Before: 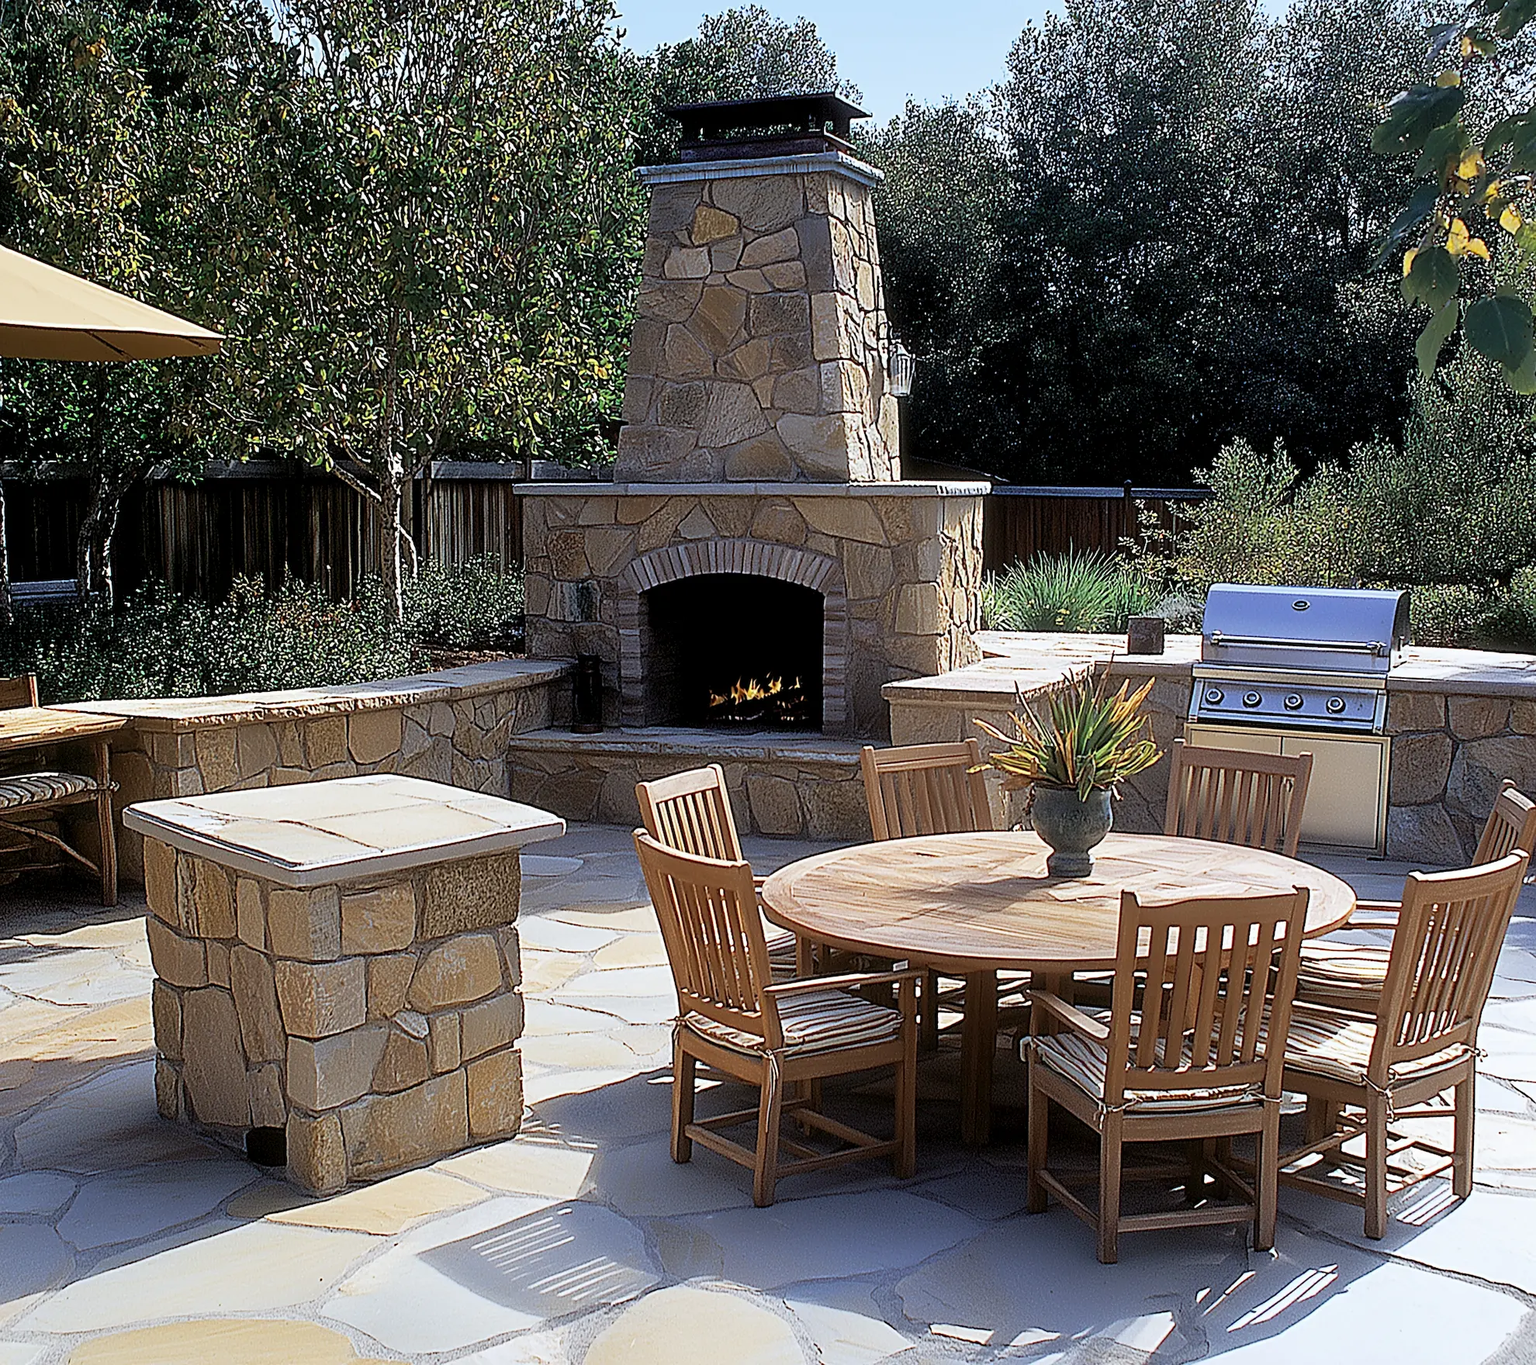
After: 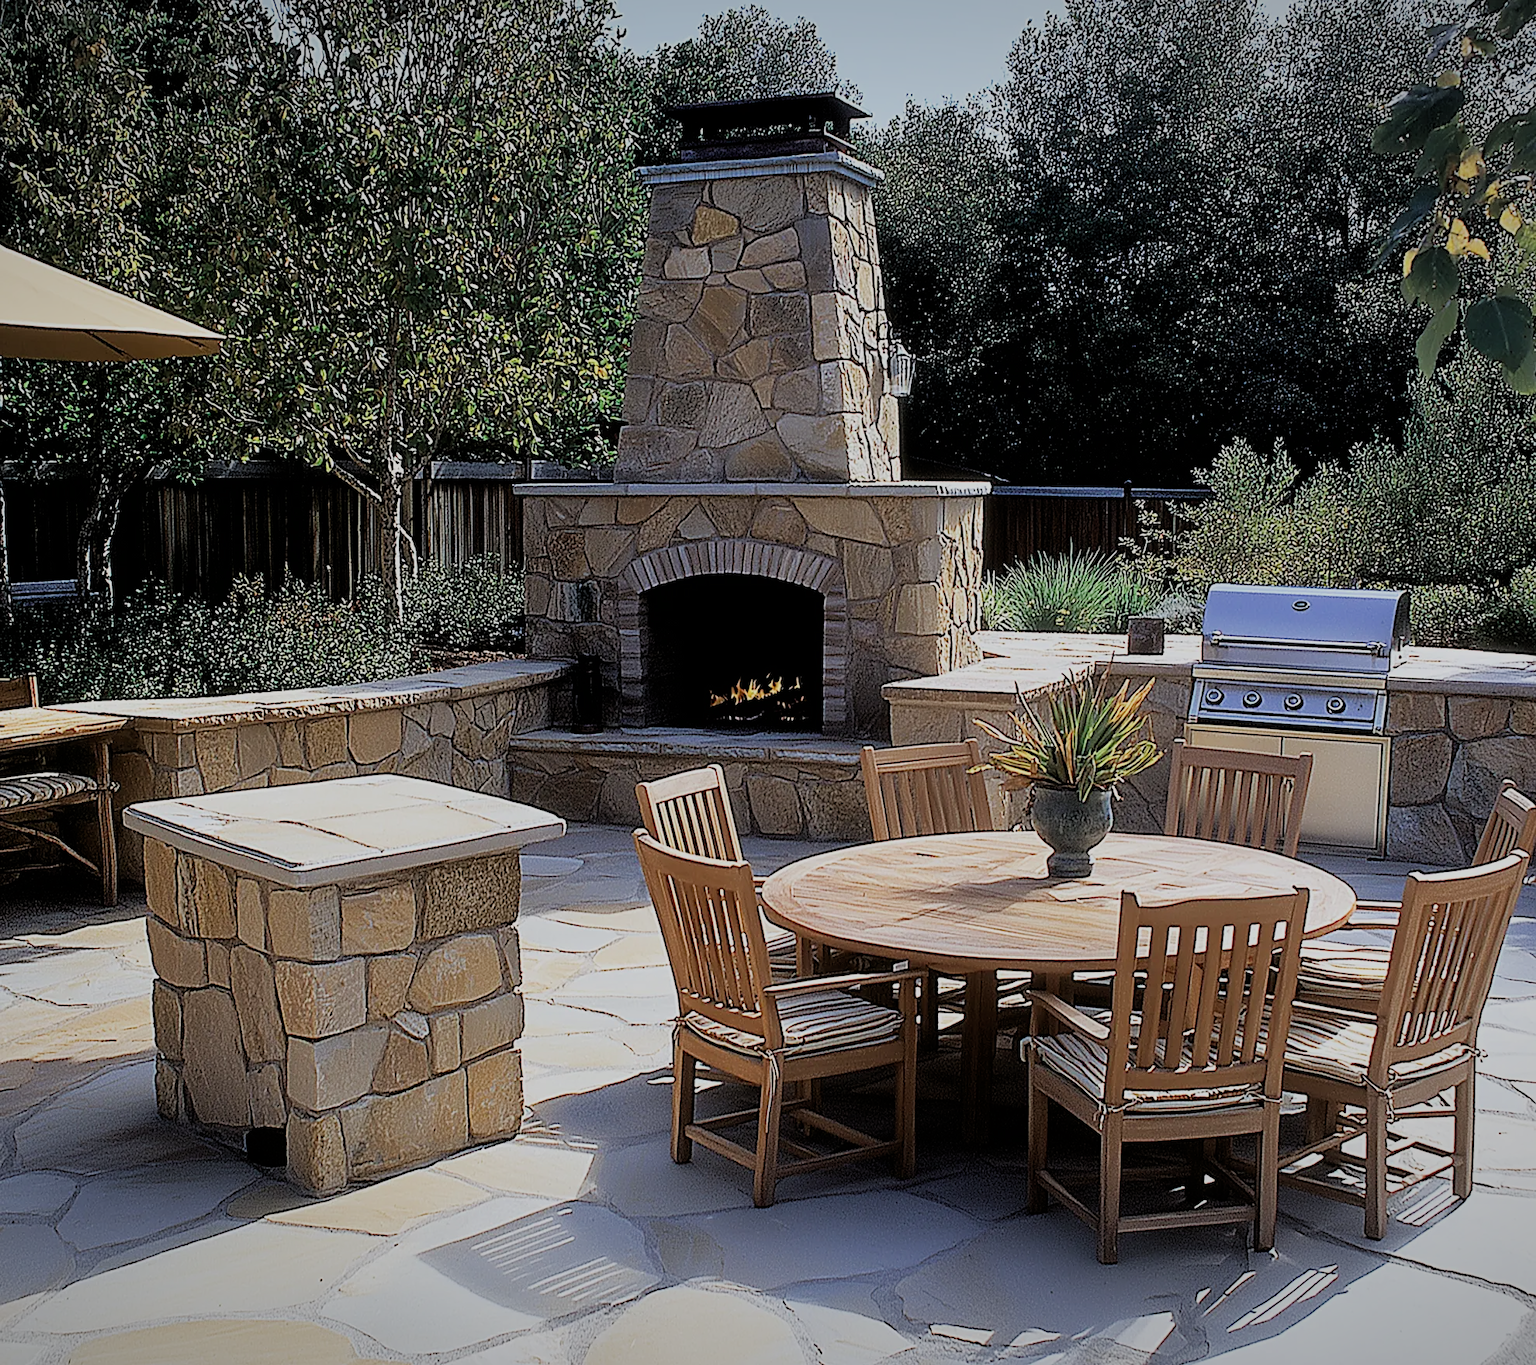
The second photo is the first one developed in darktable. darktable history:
vignetting: fall-off start 97.82%, fall-off radius 100.26%, brightness -0.575, width/height ratio 1.361, unbound false
filmic rgb: black relative exposure -7.65 EV, white relative exposure 4.56 EV, threshold 3.01 EV, hardness 3.61, enable highlight reconstruction true
